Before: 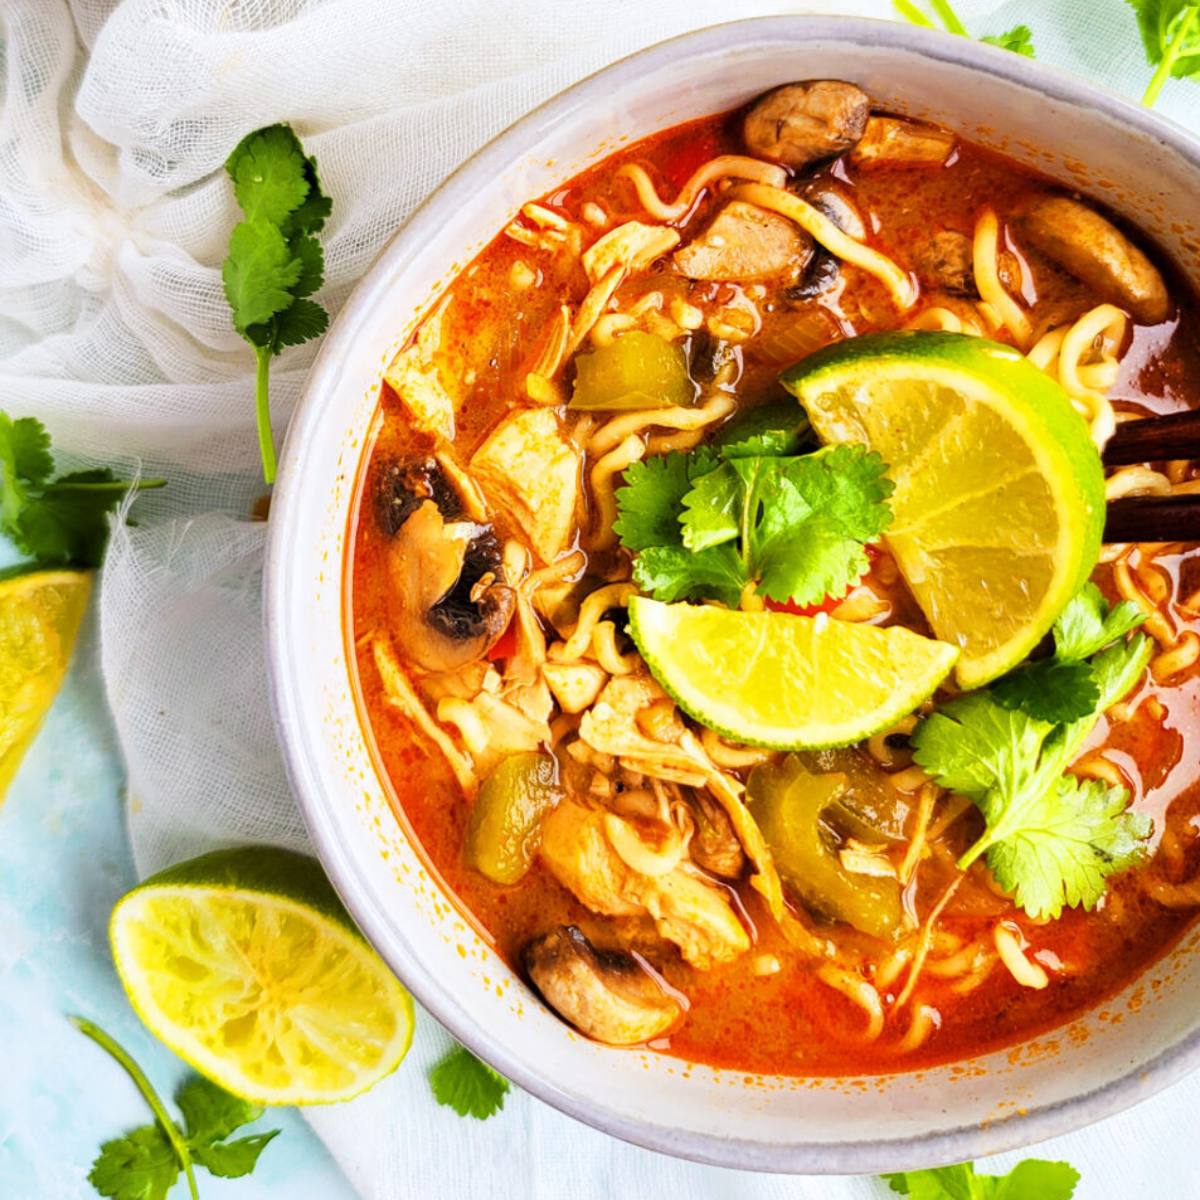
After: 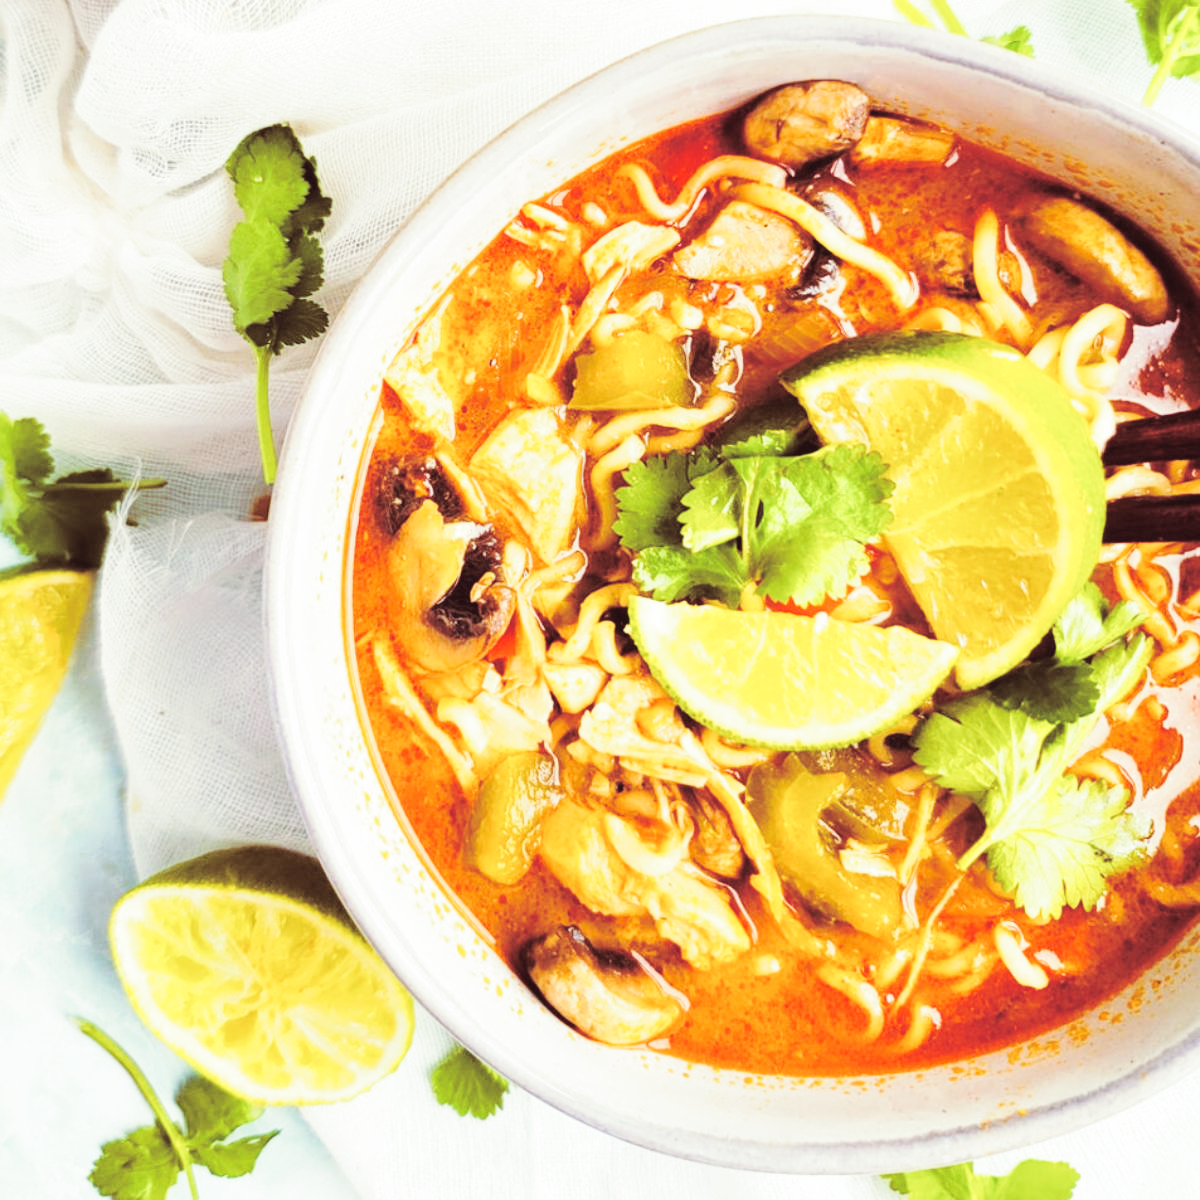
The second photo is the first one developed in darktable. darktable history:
base curve: curves: ch0 [(0, 0.007) (0.028, 0.063) (0.121, 0.311) (0.46, 0.743) (0.859, 0.957) (1, 1)], preserve colors none
tone equalizer: on, module defaults
split-toning: on, module defaults
